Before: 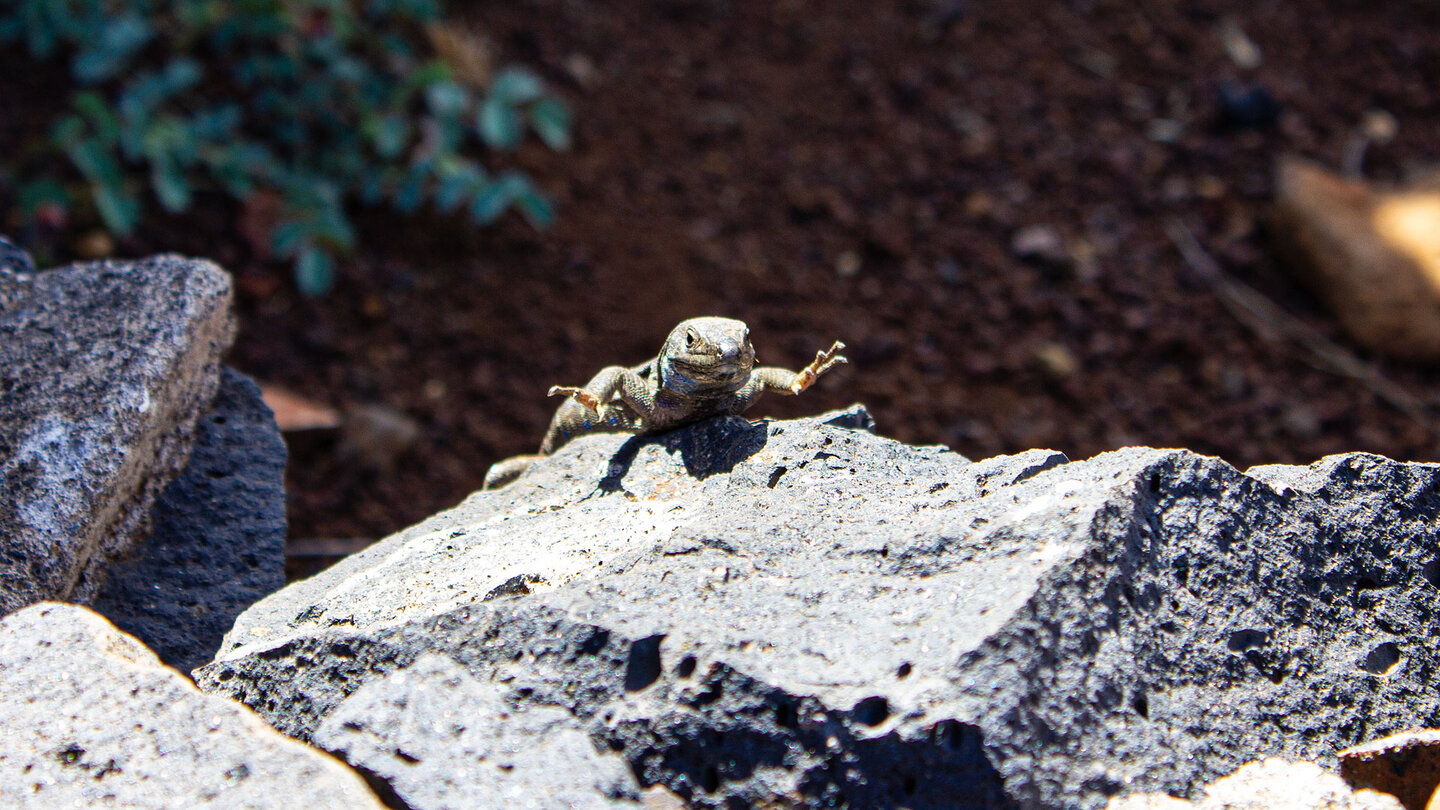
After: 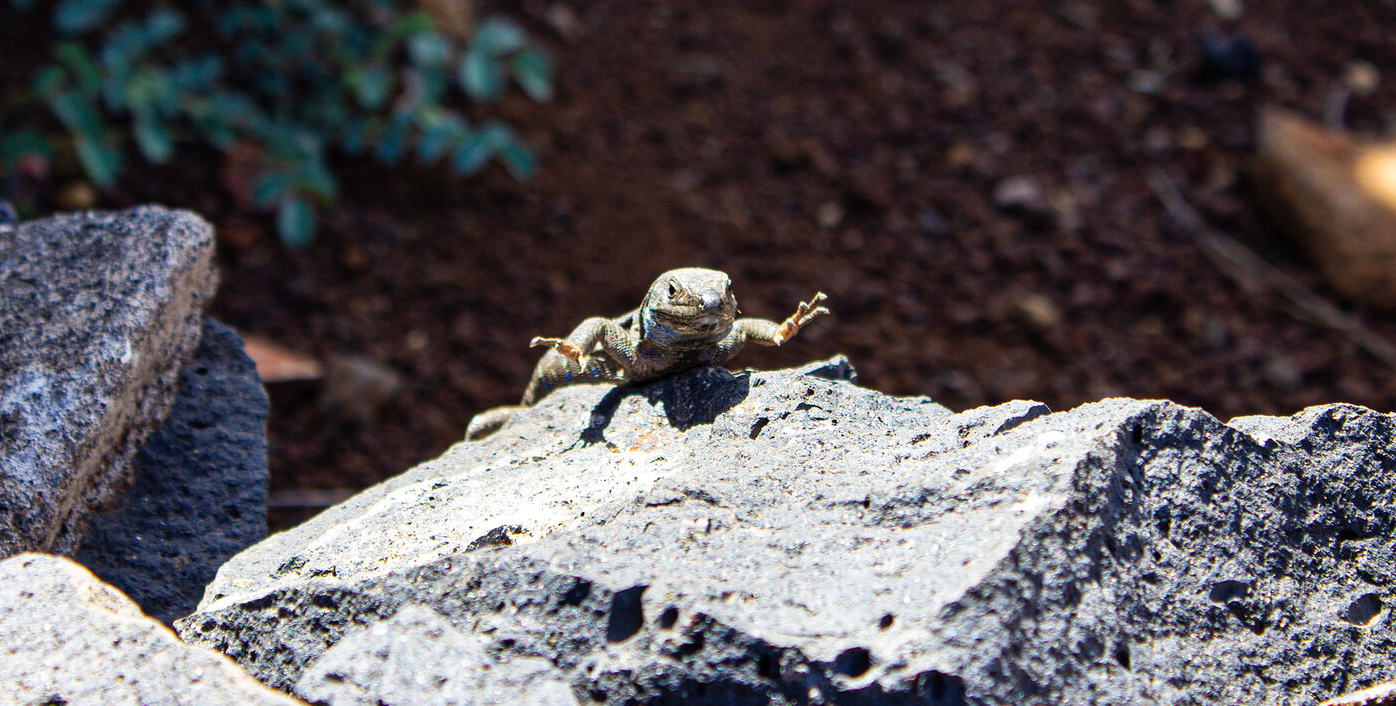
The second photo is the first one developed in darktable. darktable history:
crop: left 1.305%, top 6.125%, right 1.748%, bottom 6.644%
